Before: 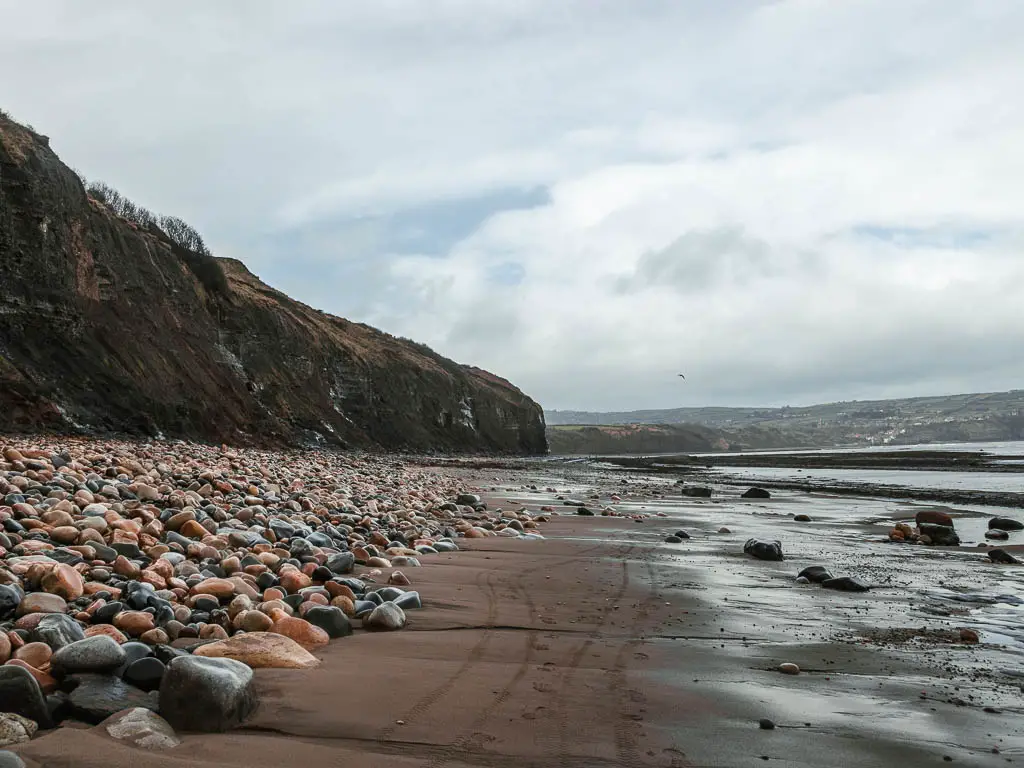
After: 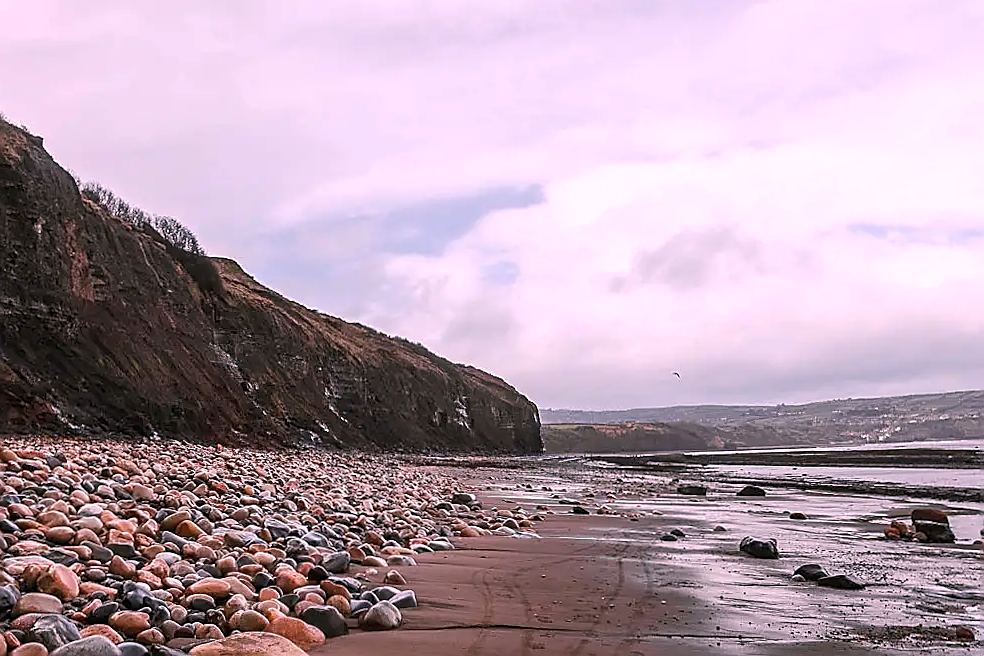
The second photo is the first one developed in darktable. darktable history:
sharpen: radius 1.4, amount 1.25, threshold 0.7
white balance: red 1.188, blue 1.11
crop and rotate: angle 0.2°, left 0.275%, right 3.127%, bottom 14.18%
